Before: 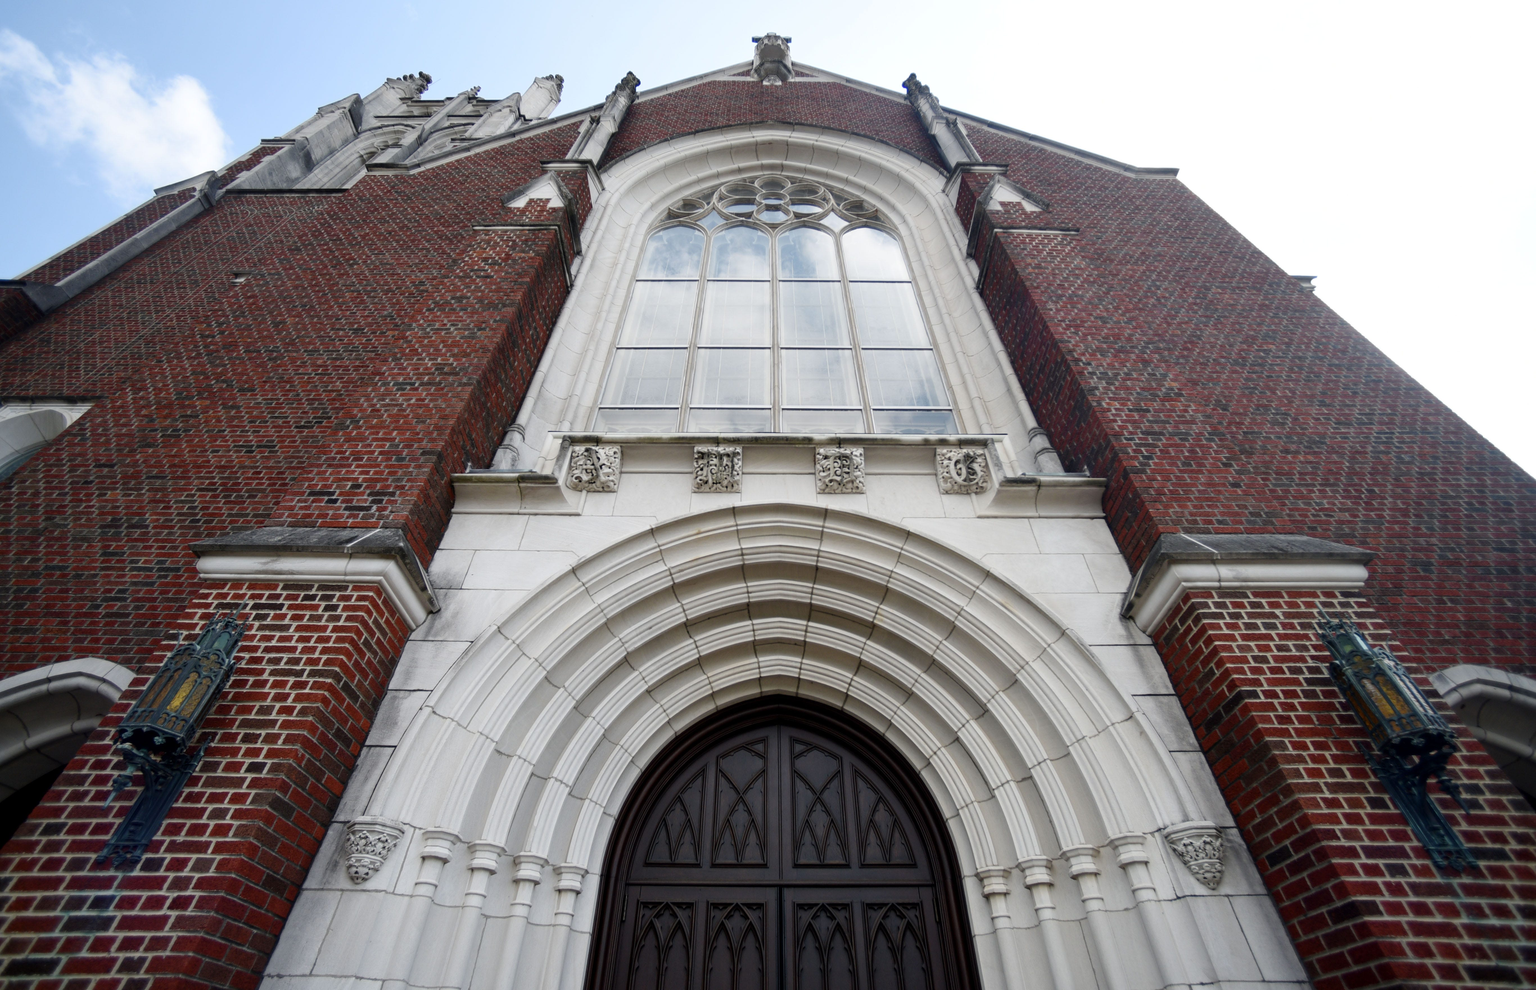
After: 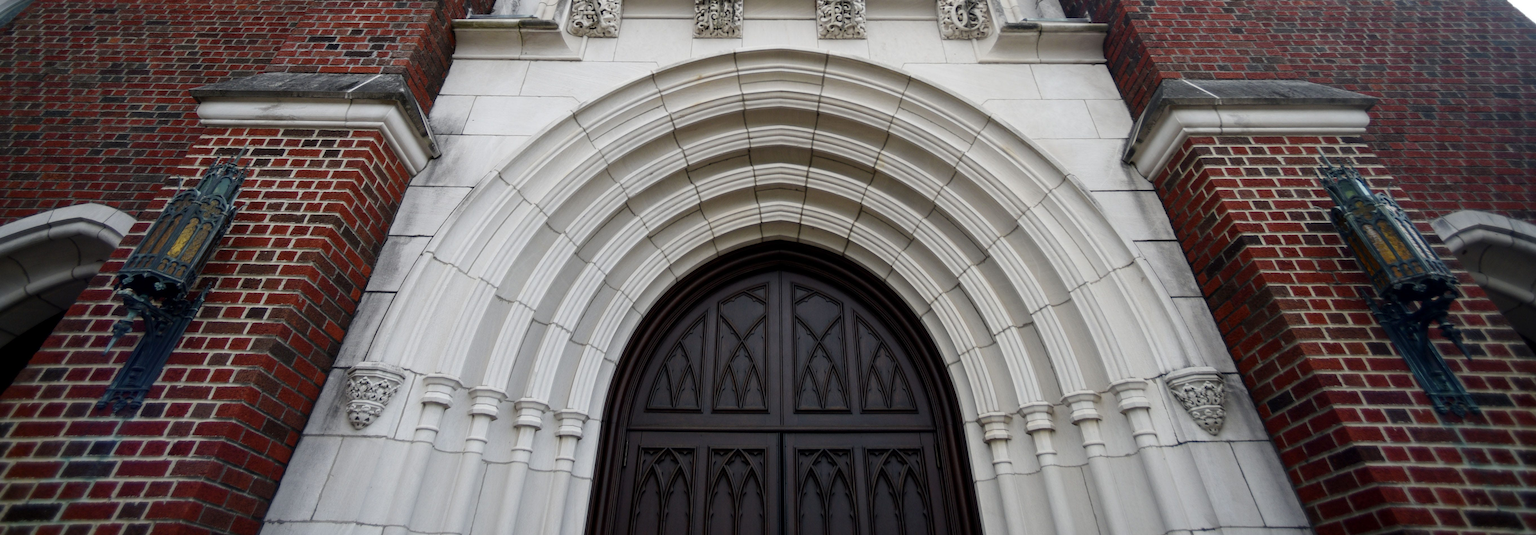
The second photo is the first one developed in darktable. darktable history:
crop and rotate: top 45.952%, right 0.083%
